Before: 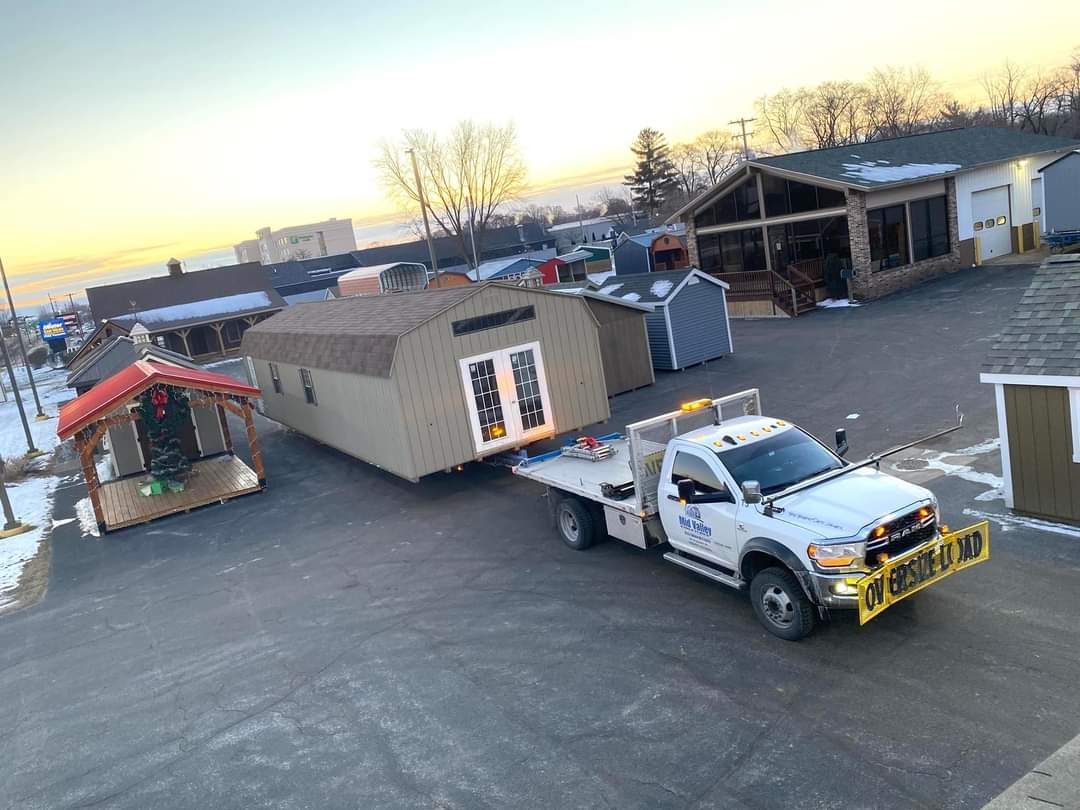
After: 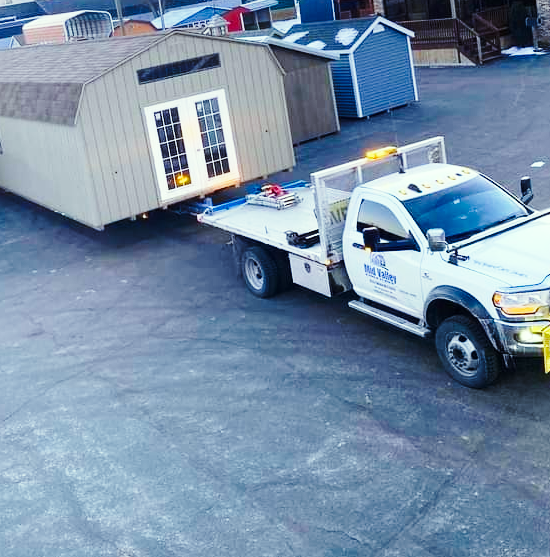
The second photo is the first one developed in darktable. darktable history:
exposure: compensate highlight preservation false
crop and rotate: left 29.193%, top 31.234%, right 19.86%
base curve: curves: ch0 [(0, 0) (0.028, 0.03) (0.121, 0.232) (0.46, 0.748) (0.859, 0.968) (1, 1)], preserve colors none
color calibration: illuminant custom, x 0.371, y 0.382, temperature 4282.56 K
color correction: highlights a* -4.24, highlights b* 6.63
tone curve: curves: ch0 [(0, 0) (0.339, 0.306) (0.687, 0.706) (1, 1)], preserve colors none
